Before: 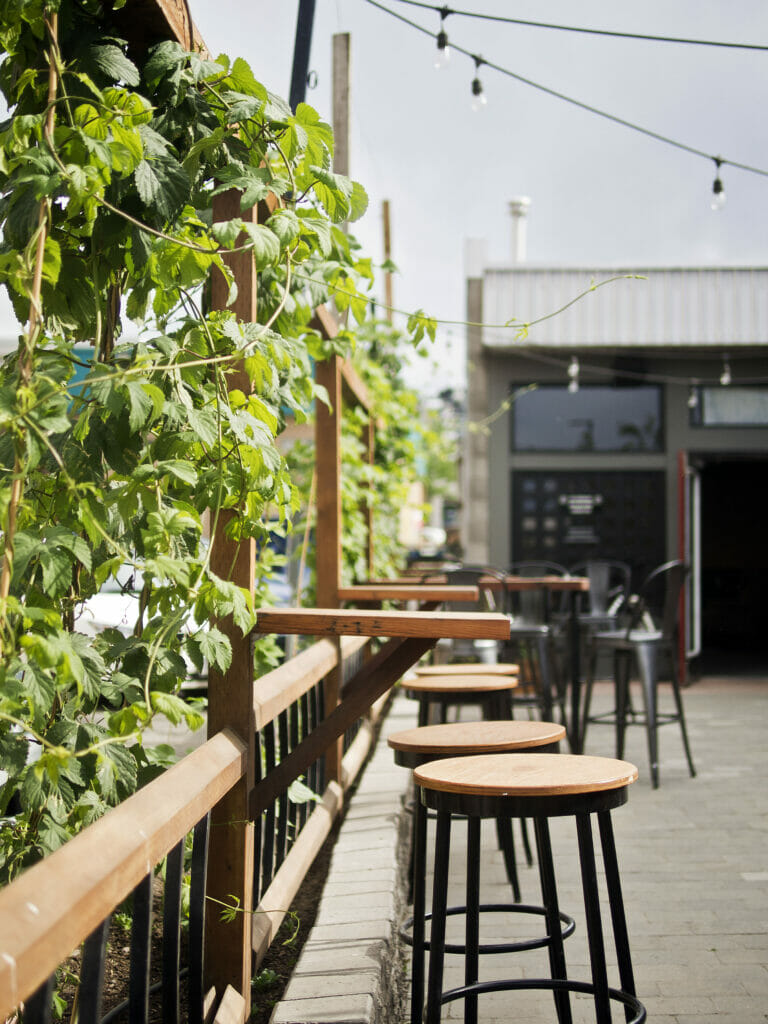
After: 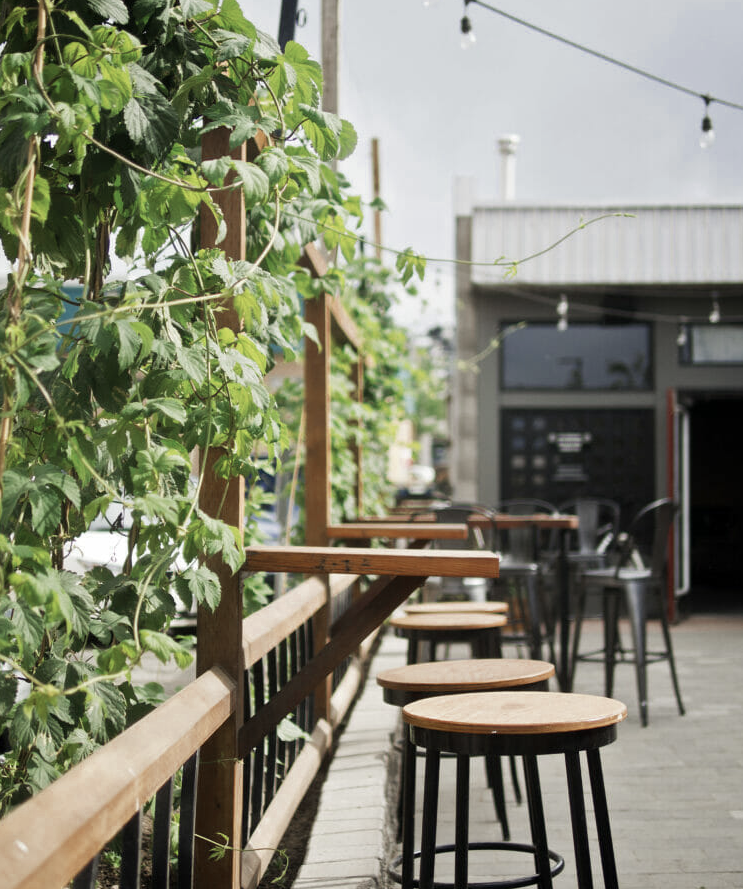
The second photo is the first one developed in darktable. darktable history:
crop: left 1.489%, top 6.095%, right 1.688%, bottom 7.081%
color zones: curves: ch0 [(0, 0.5) (0.125, 0.4) (0.25, 0.5) (0.375, 0.4) (0.5, 0.4) (0.625, 0.35) (0.75, 0.35) (0.875, 0.5)]; ch1 [(0, 0.35) (0.125, 0.45) (0.25, 0.35) (0.375, 0.35) (0.5, 0.35) (0.625, 0.35) (0.75, 0.45) (0.875, 0.35)]; ch2 [(0, 0.6) (0.125, 0.5) (0.25, 0.5) (0.375, 0.6) (0.5, 0.6) (0.625, 0.5) (0.75, 0.5) (0.875, 0.5)]
